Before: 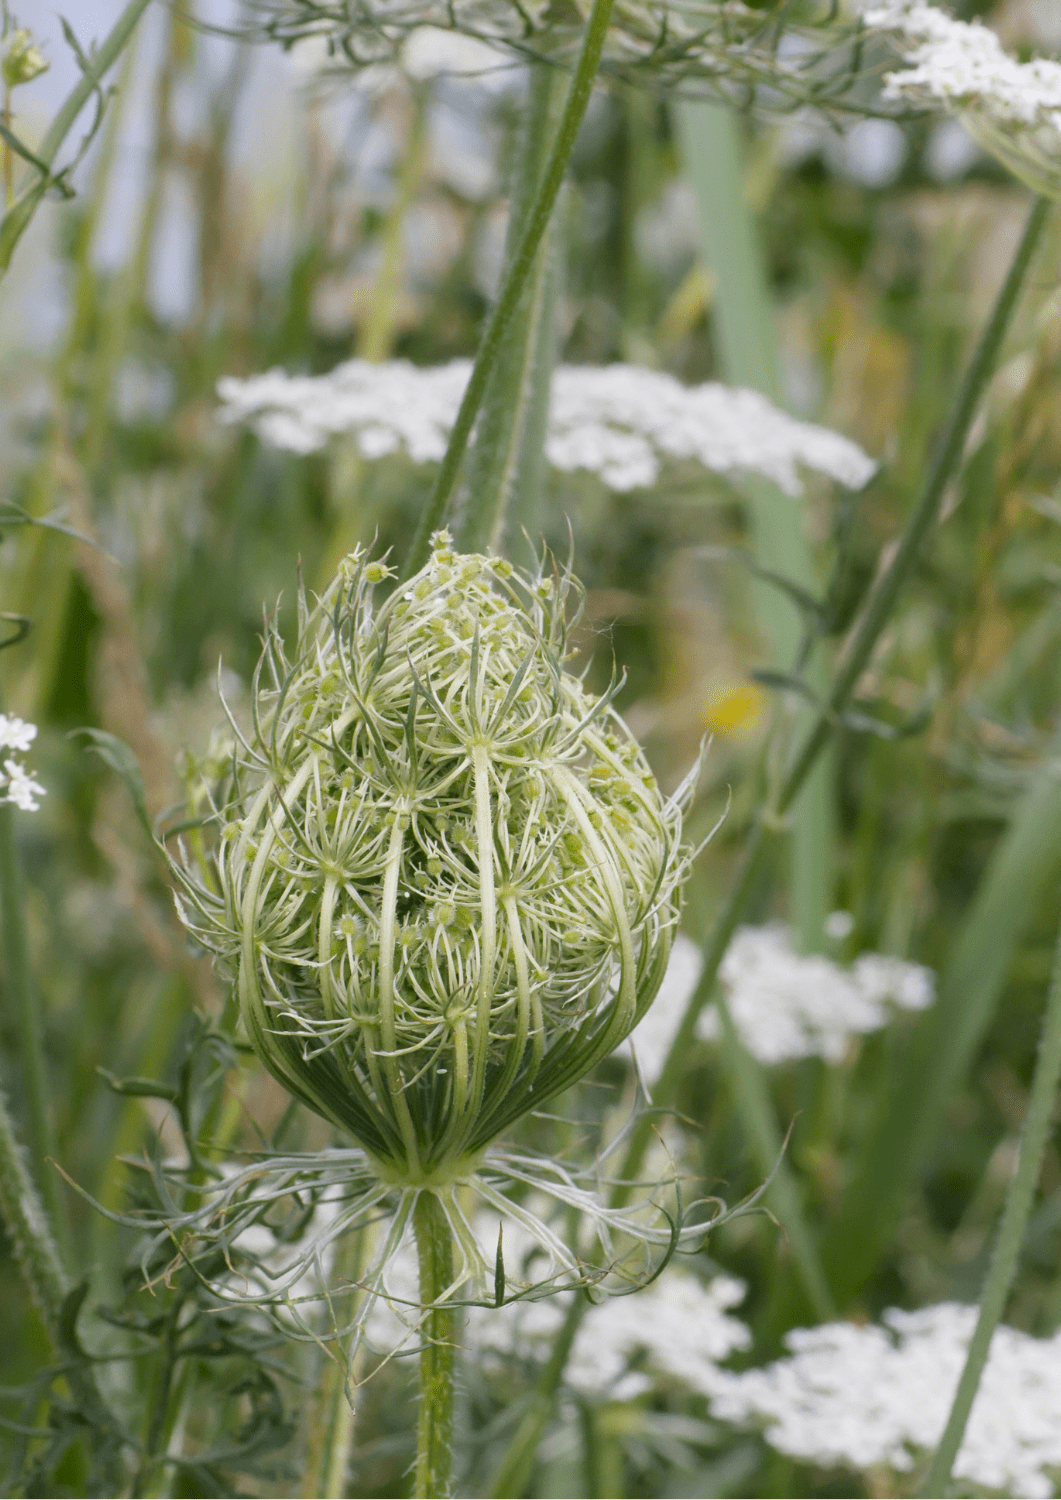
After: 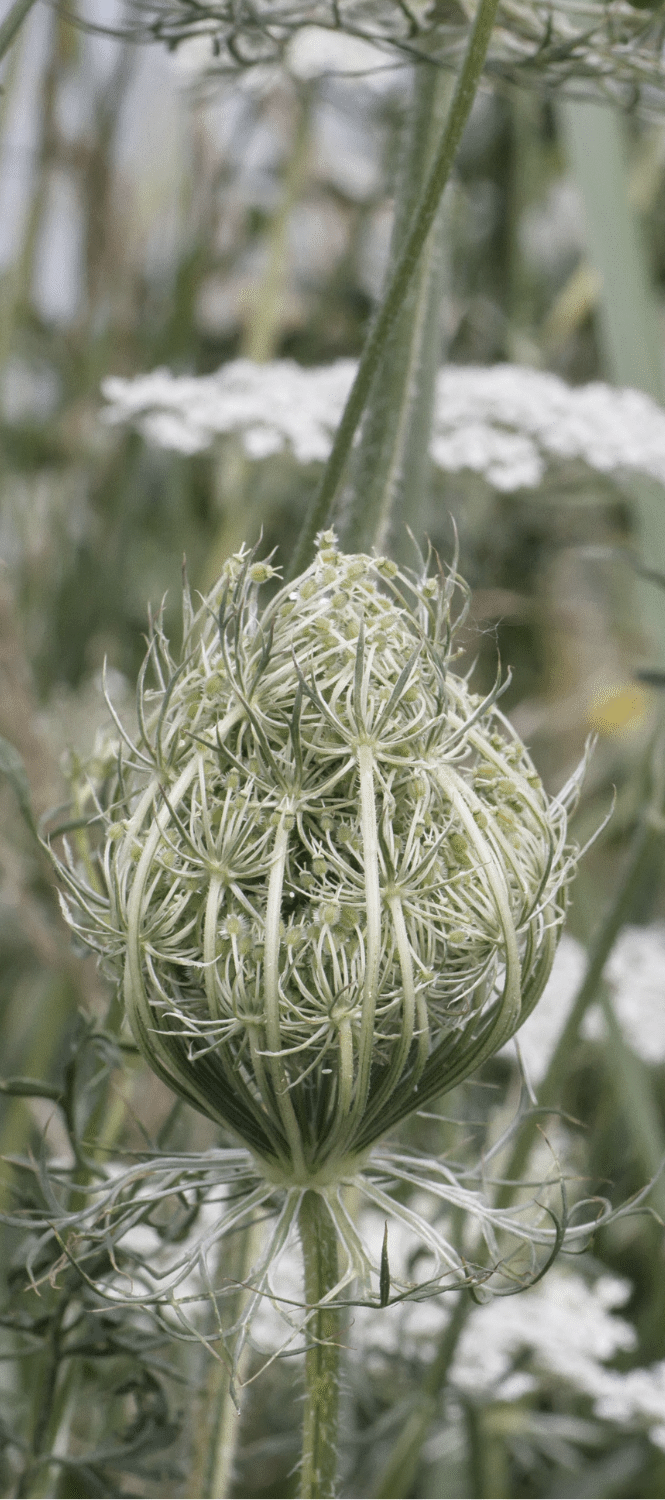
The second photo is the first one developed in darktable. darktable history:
local contrast: highlights 103%, shadows 100%, detail 132%, midtone range 0.2
color correction: highlights b* -0.046, saturation 0.545
crop: left 10.878%, right 26.38%
shadows and highlights: radius 106.74, shadows 23.72, highlights -57.81, low approximation 0.01, soften with gaussian
